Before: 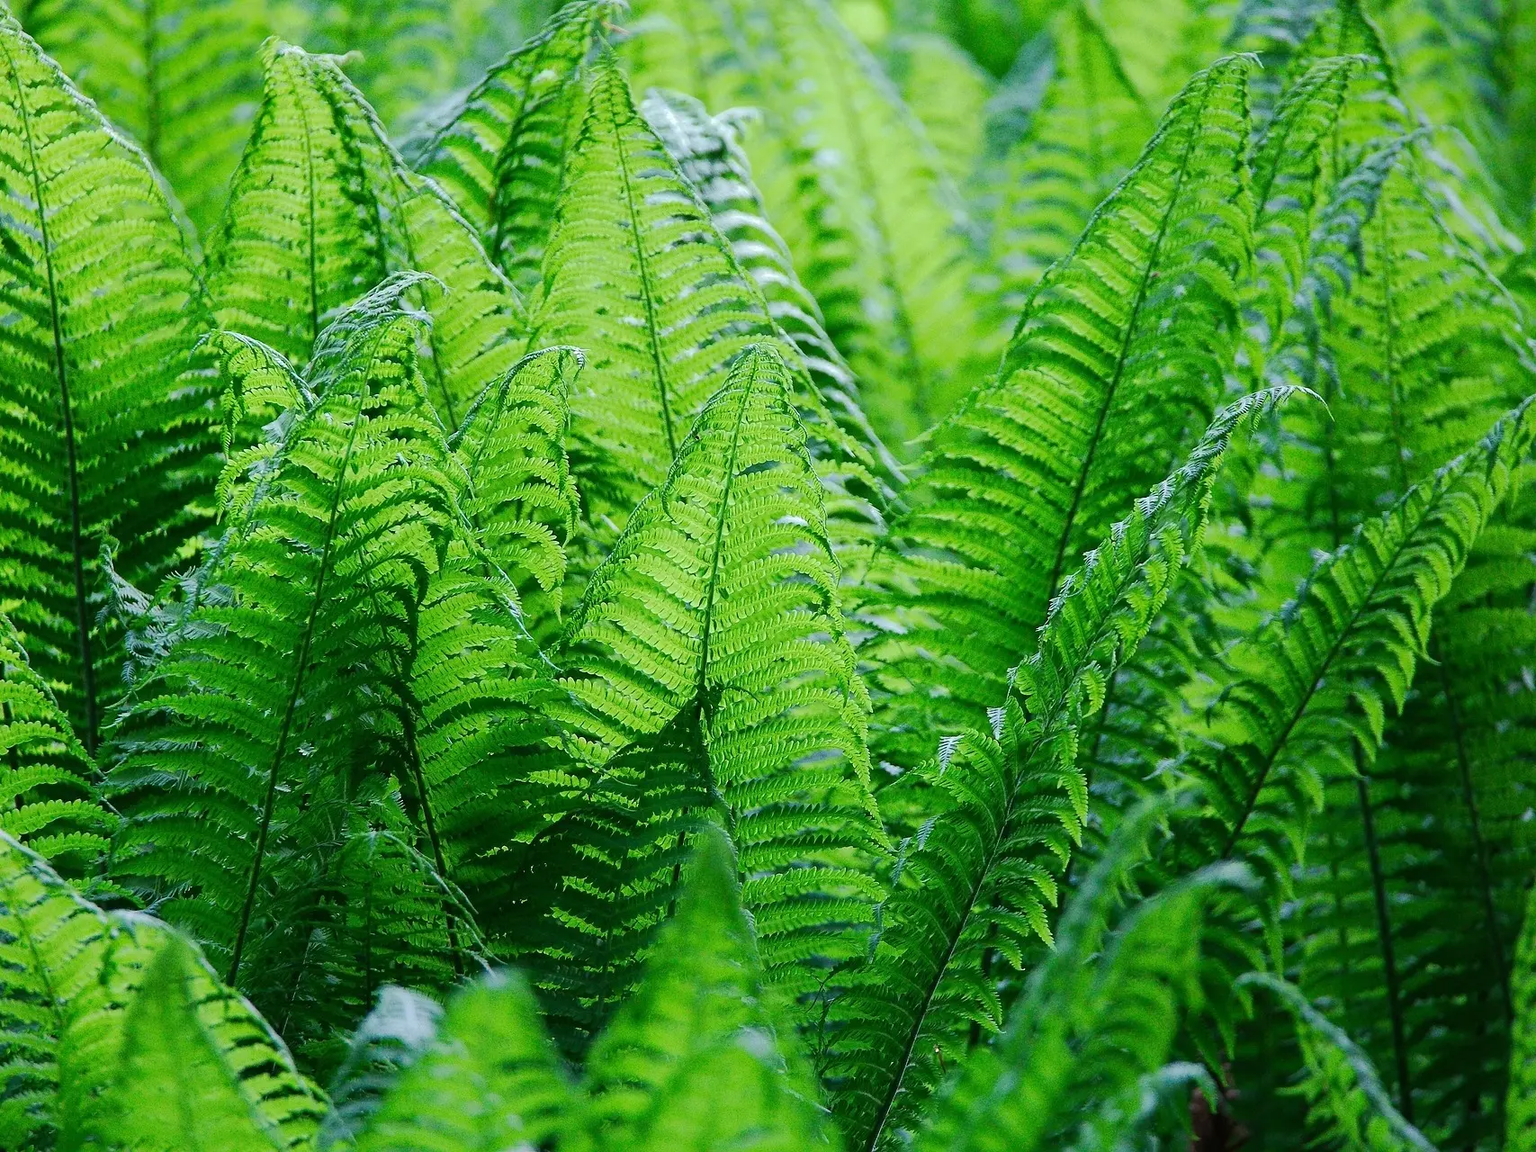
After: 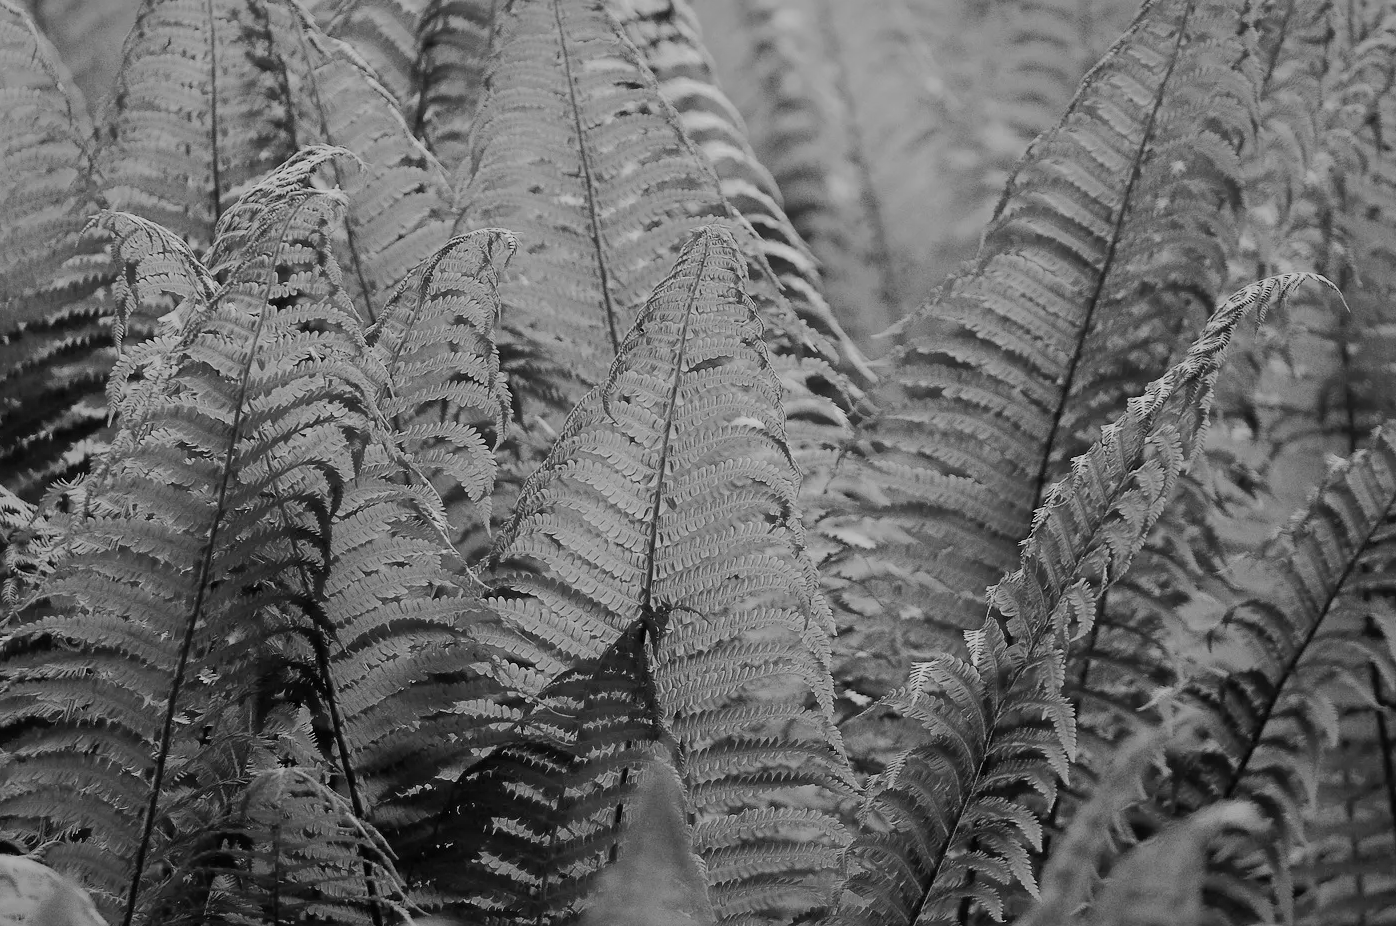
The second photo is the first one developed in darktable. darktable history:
color calibration: output gray [0.253, 0.26, 0.487, 0], illuminant F (fluorescent), F source F9 (Cool White Deluxe 4150 K) – high CRI, x 0.374, y 0.373, temperature 4156.64 K
filmic rgb: black relative exposure -7.65 EV, white relative exposure 4.56 EV, hardness 3.61, add noise in highlights 0.001, preserve chrominance max RGB, color science v3 (2019), use custom middle-gray values true, contrast in highlights soft
crop: left 7.85%, top 12.216%, right 10.314%, bottom 15.433%
shadows and highlights: highlights -59.91
